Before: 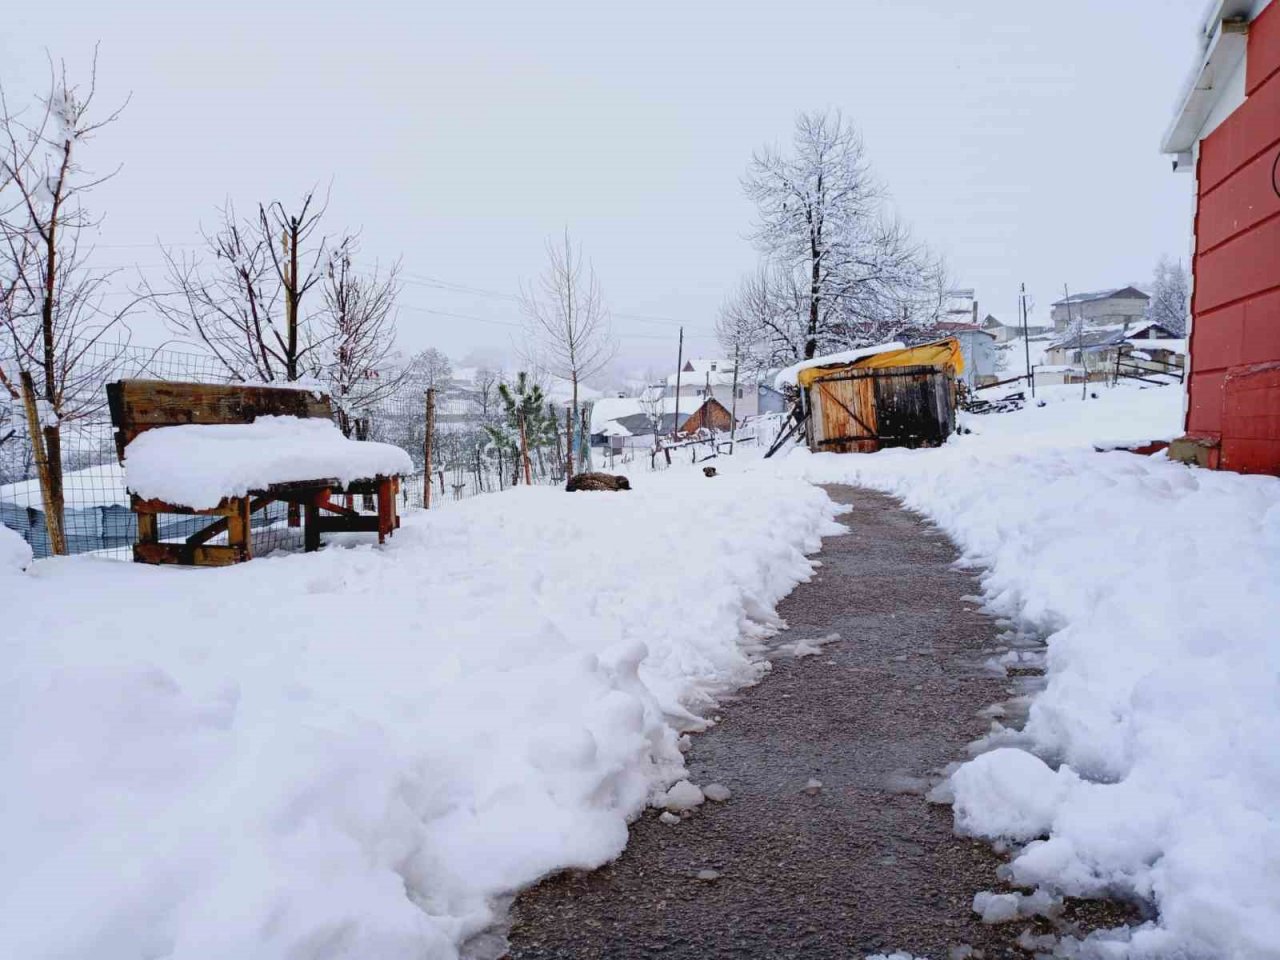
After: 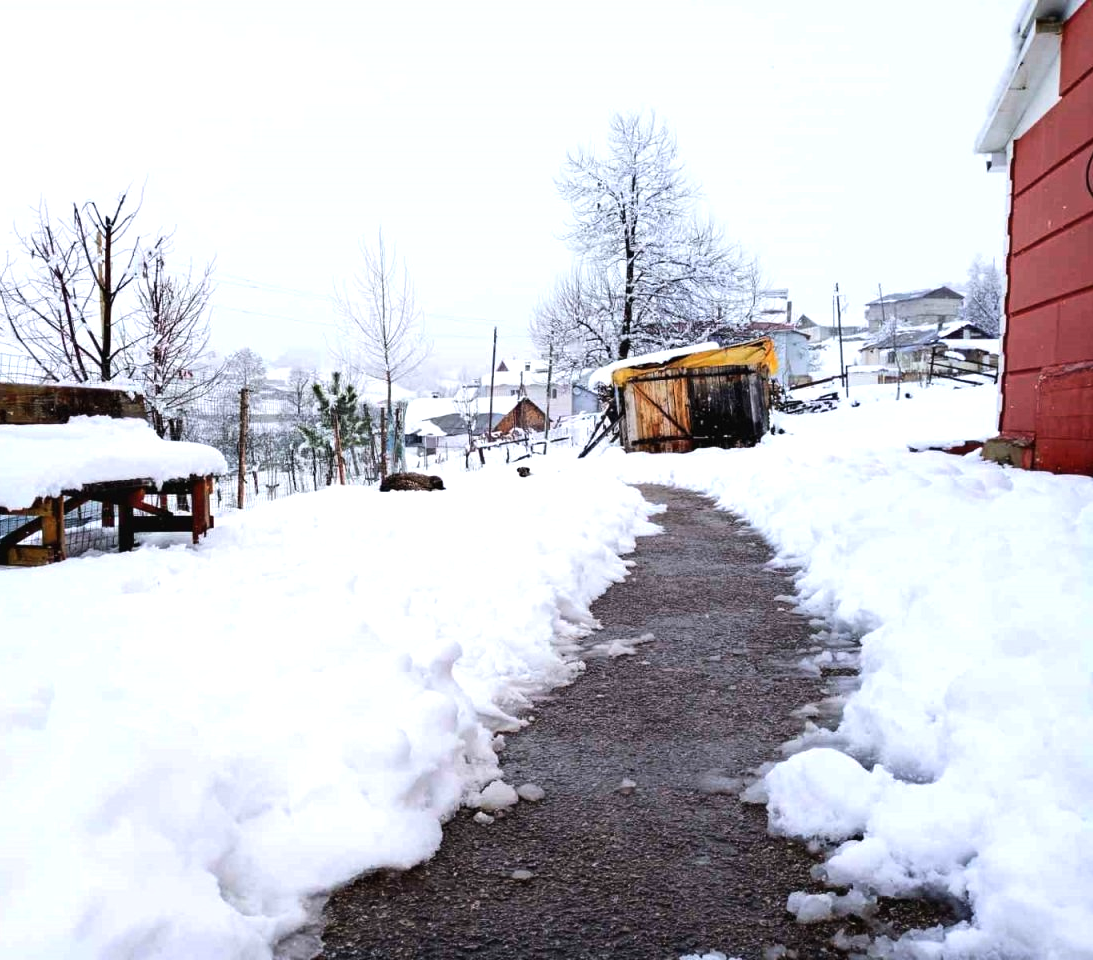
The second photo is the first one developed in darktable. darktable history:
crop and rotate: left 14.584%
tone equalizer: -8 EV -0.75 EV, -7 EV -0.7 EV, -6 EV -0.6 EV, -5 EV -0.4 EV, -3 EV 0.4 EV, -2 EV 0.6 EV, -1 EV 0.7 EV, +0 EV 0.75 EV, edges refinement/feathering 500, mask exposure compensation -1.57 EV, preserve details no
